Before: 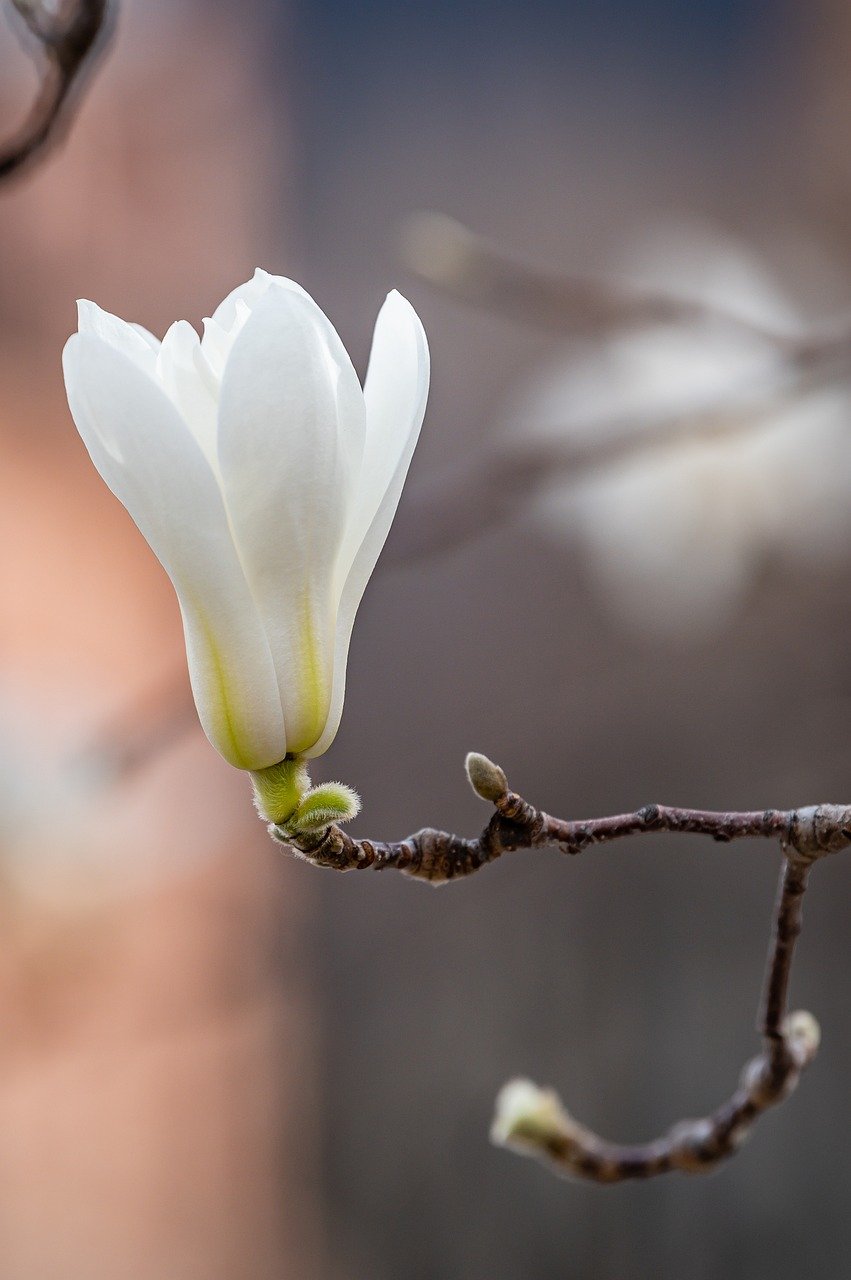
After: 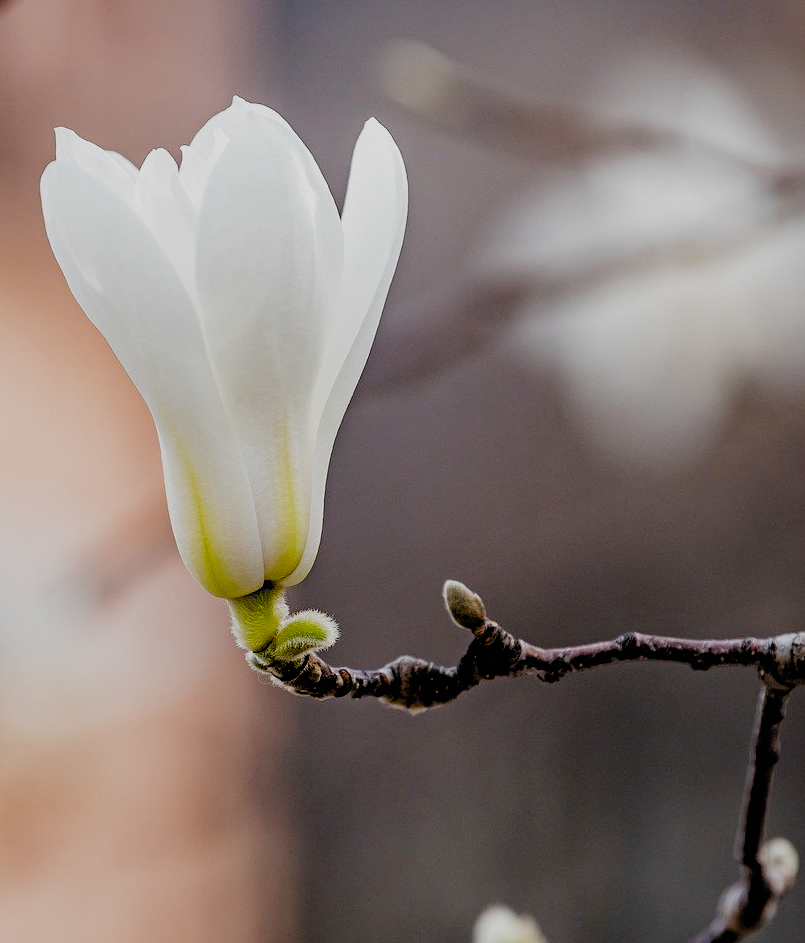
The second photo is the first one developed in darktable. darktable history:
color correction: highlights a* -0.115, highlights b* 0.146
exposure: black level correction 0.007, exposure 0.091 EV, compensate highlight preservation false
filmic rgb: black relative exposure -3.87 EV, white relative exposure 3.48 EV, hardness 2.67, contrast 1.103, preserve chrominance no, color science v5 (2021), contrast in shadows safe, contrast in highlights safe
crop and rotate: left 2.805%, top 13.496%, right 2.502%, bottom 12.766%
